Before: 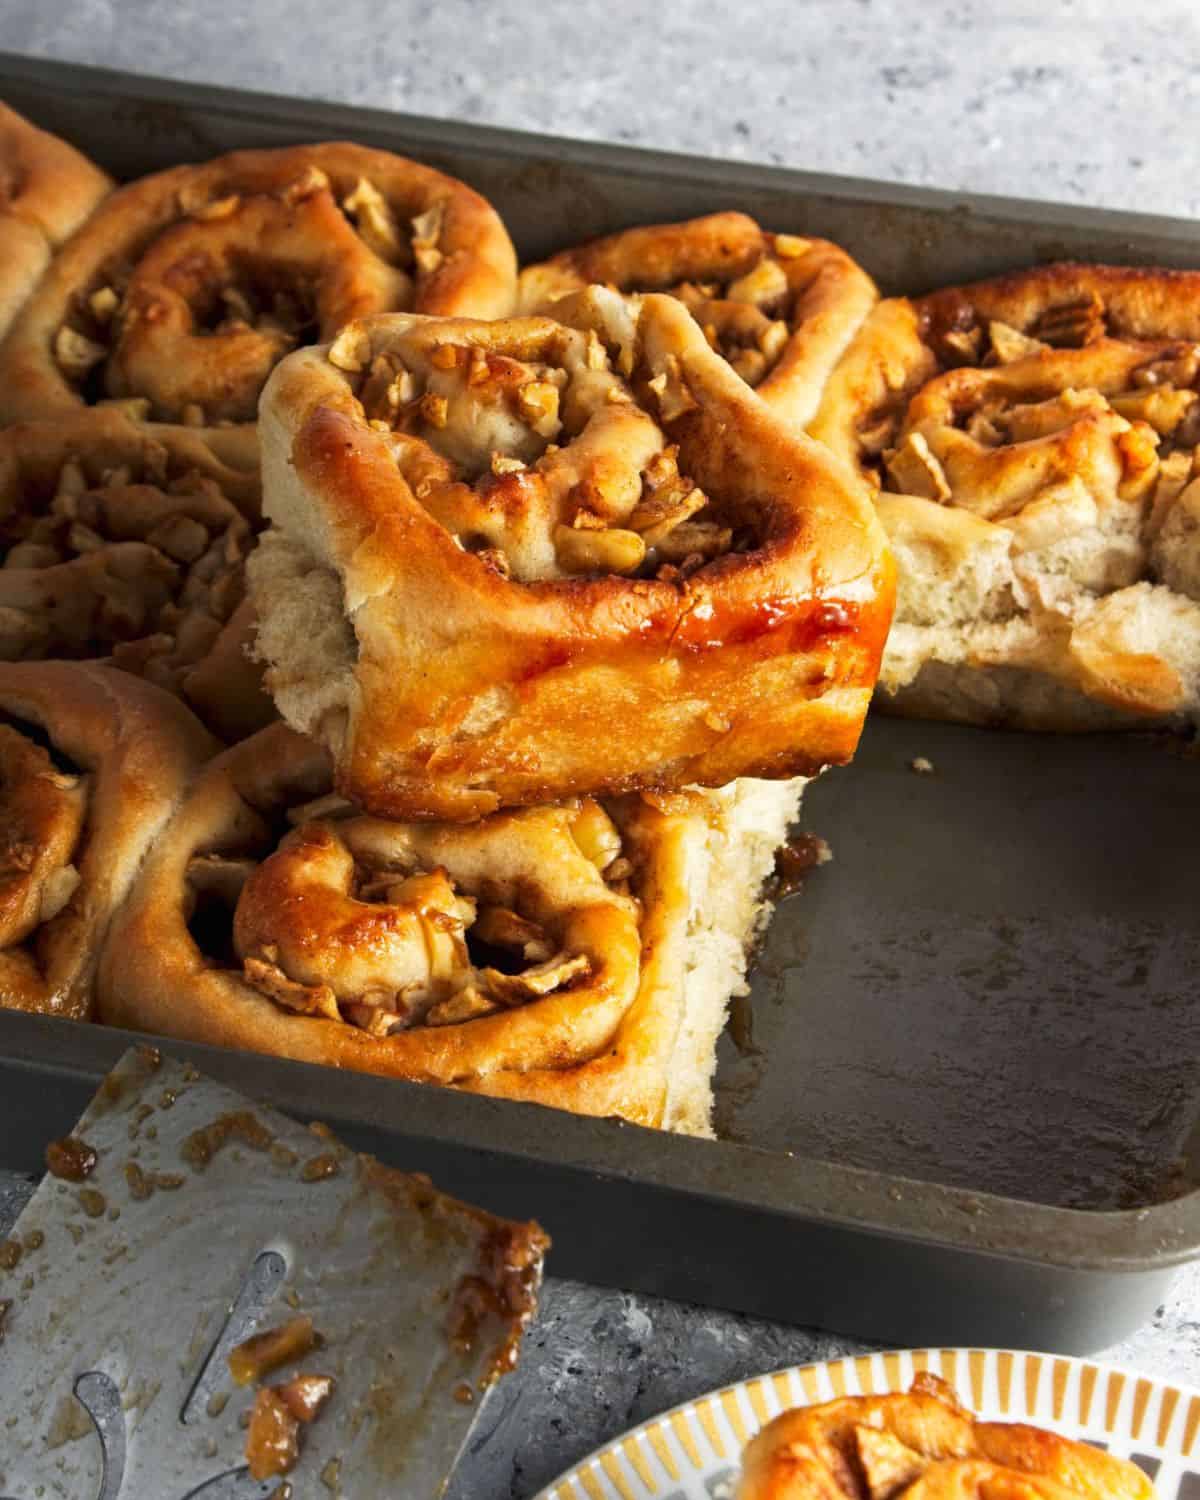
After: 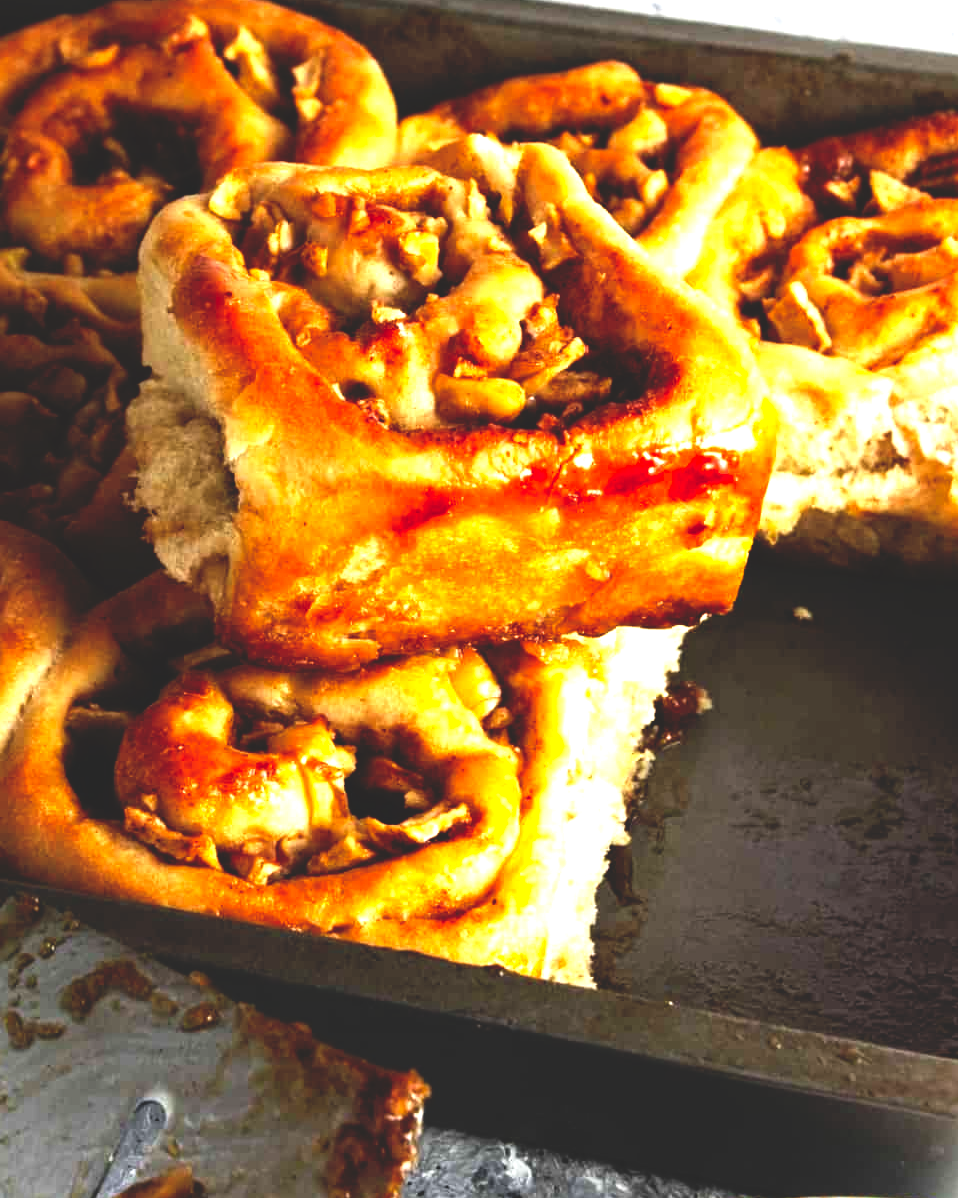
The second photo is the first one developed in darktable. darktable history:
crop and rotate: left 10.071%, top 10.071%, right 10.02%, bottom 10.02%
base curve: curves: ch0 [(0, 0.02) (0.083, 0.036) (1, 1)], preserve colors none
exposure: black level correction 0, exposure 1.1 EV, compensate exposure bias true, compensate highlight preservation false
